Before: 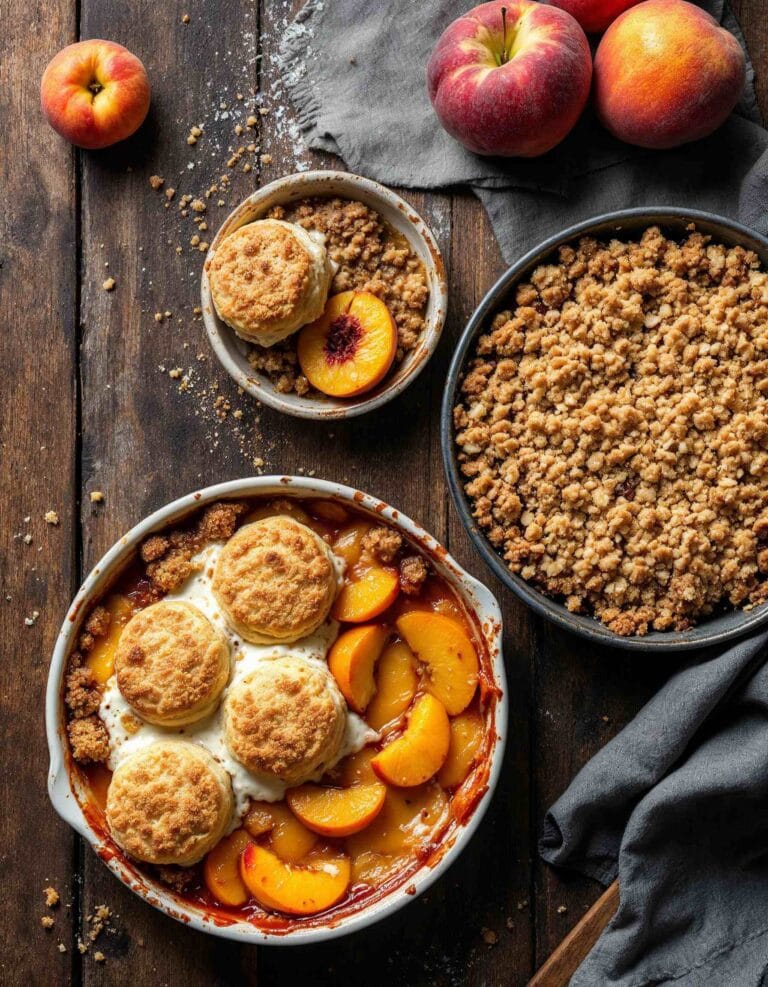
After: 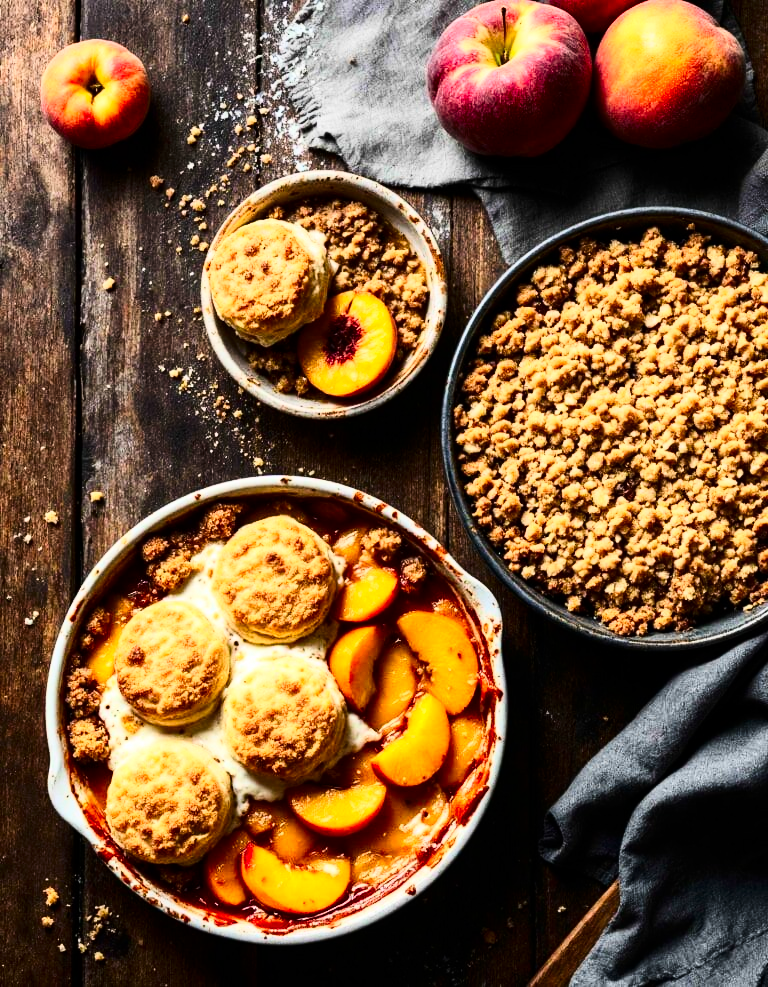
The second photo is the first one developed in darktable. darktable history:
tone curve: curves: ch0 [(0, 0) (0.004, 0.001) (0.133, 0.112) (0.325, 0.362) (0.832, 0.893) (1, 1)], color space Lab, linked channels, preserve colors none
contrast brightness saturation: contrast 0.4, brightness 0.05, saturation 0.25
